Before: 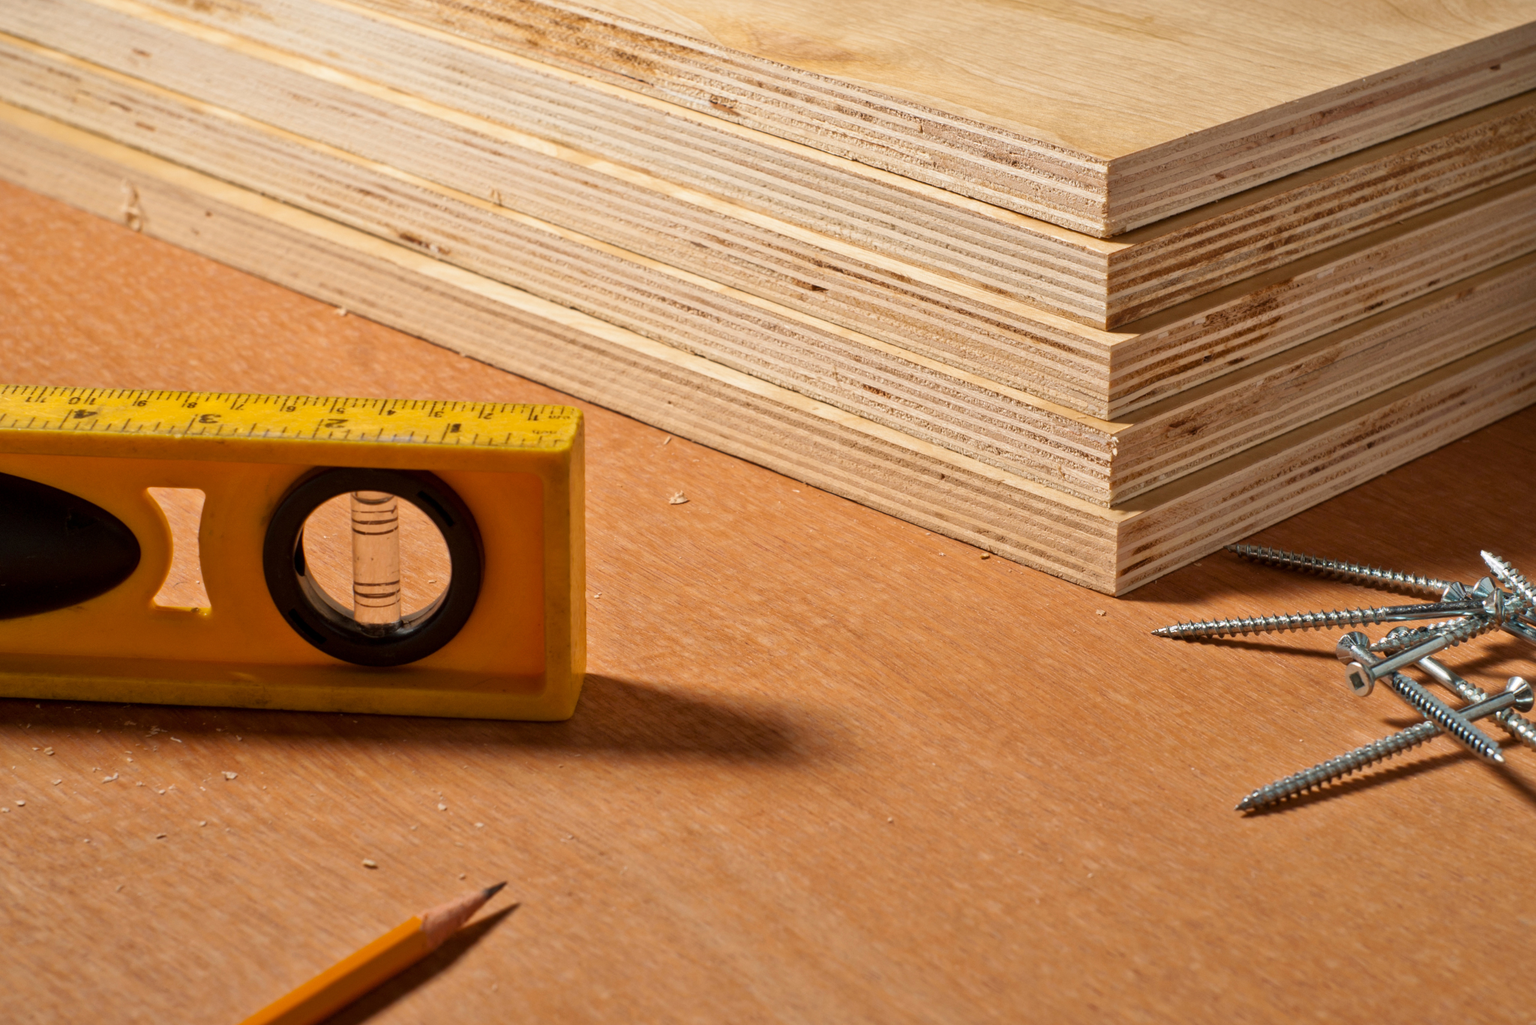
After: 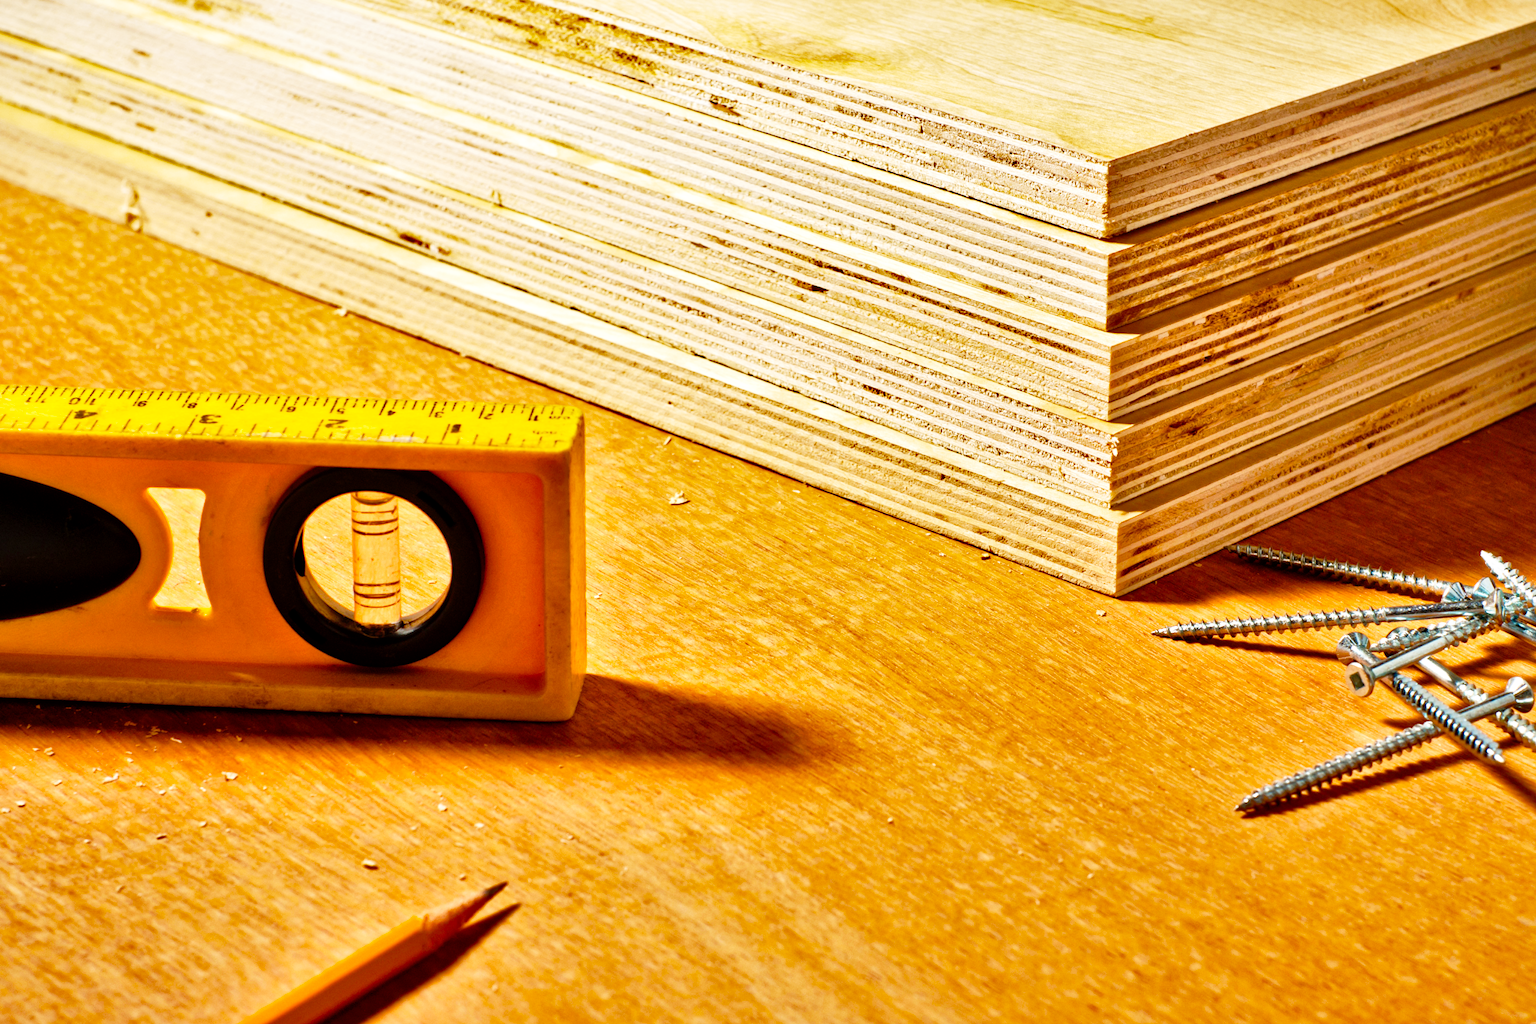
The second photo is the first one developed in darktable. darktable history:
crop: bottom 0.065%
color balance rgb: perceptual saturation grading › global saturation 20%, perceptual saturation grading › highlights -14.241%, perceptual saturation grading › shadows 49.845%, global vibrance 14.846%
base curve: curves: ch0 [(0, 0) (0.012, 0.01) (0.073, 0.168) (0.31, 0.711) (0.645, 0.957) (1, 1)], exposure shift 0.01, preserve colors none
local contrast: mode bilateral grid, contrast 19, coarseness 51, detail 120%, midtone range 0.2
exposure: exposure -0.021 EV, compensate highlight preservation false
shadows and highlights: shadows 39.85, highlights -54.96, low approximation 0.01, soften with gaussian
